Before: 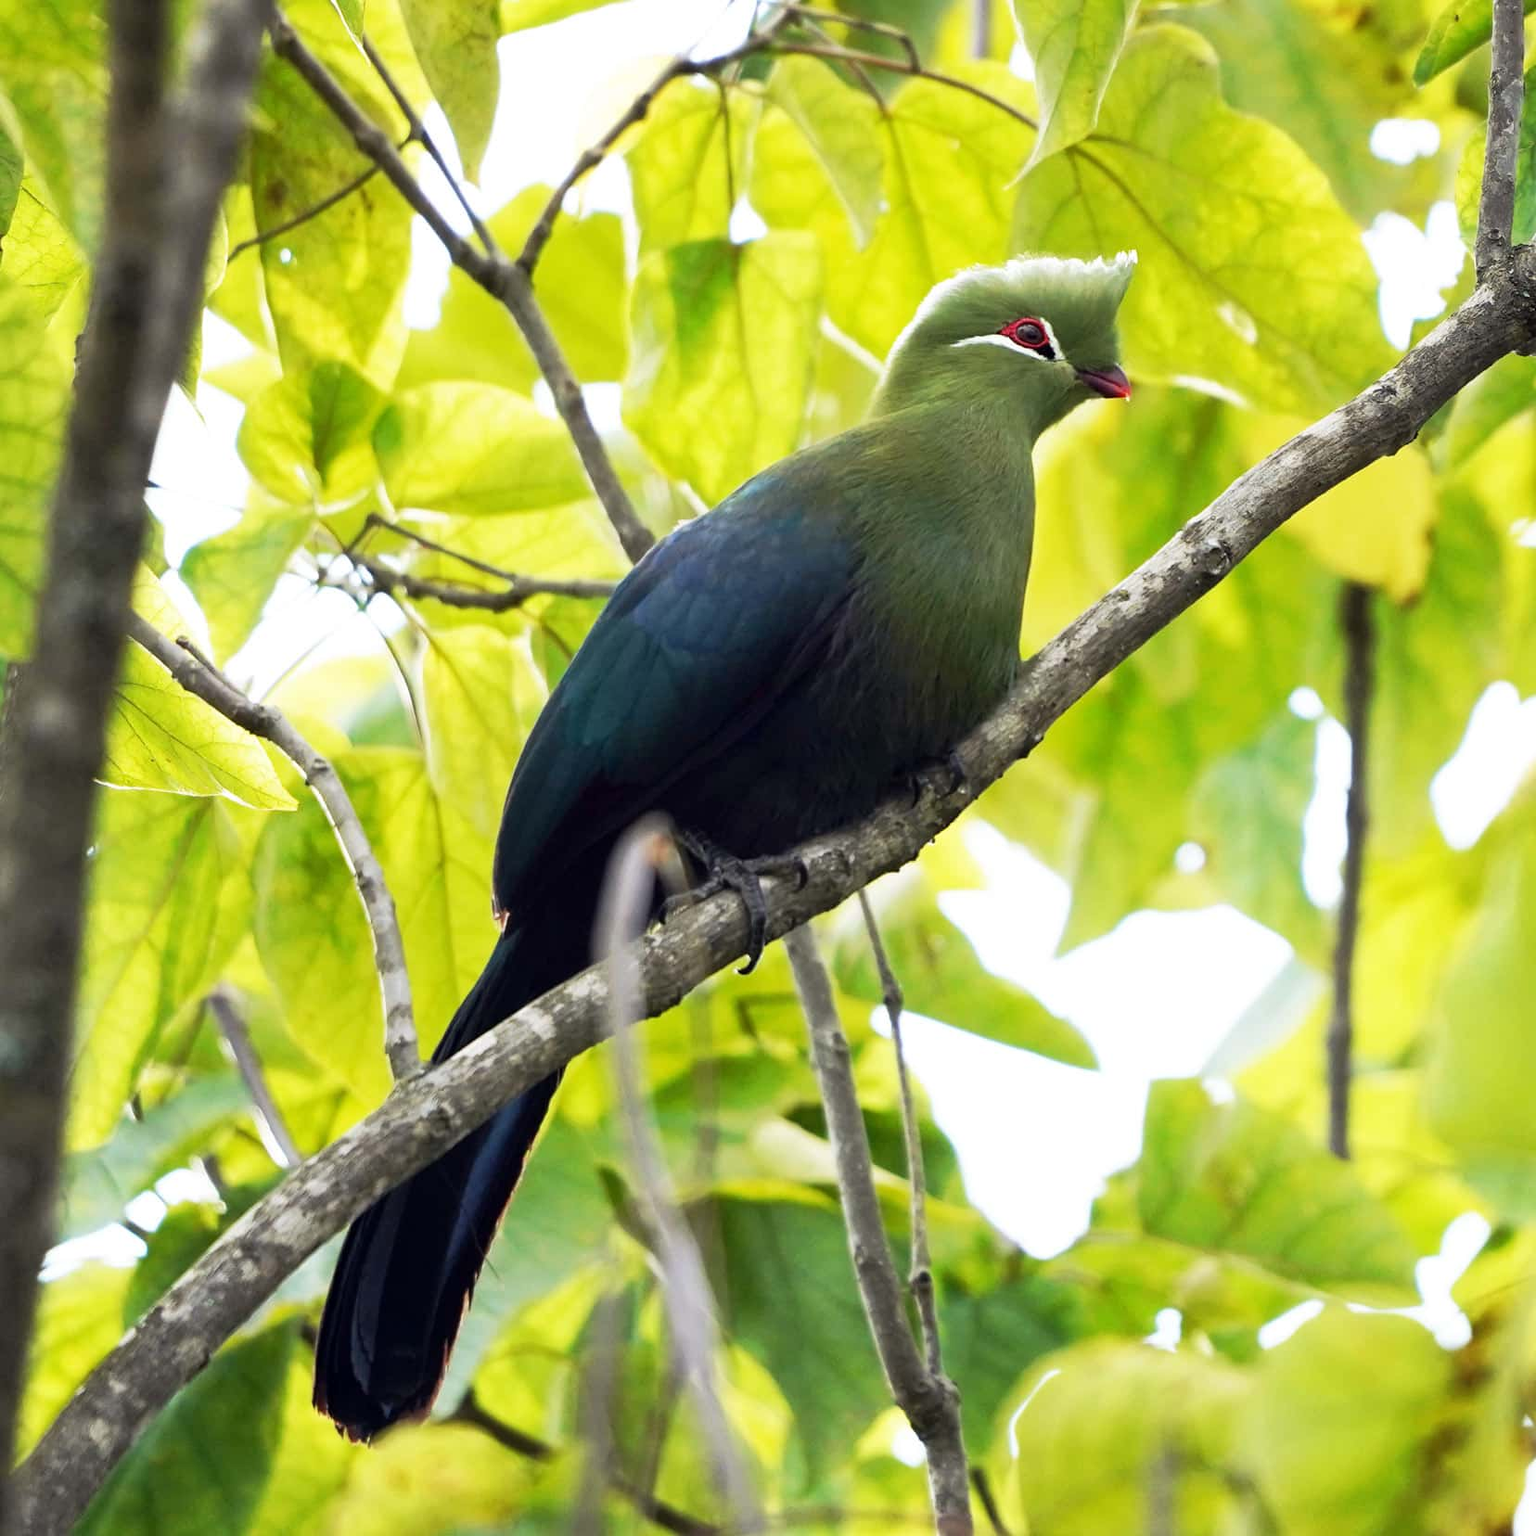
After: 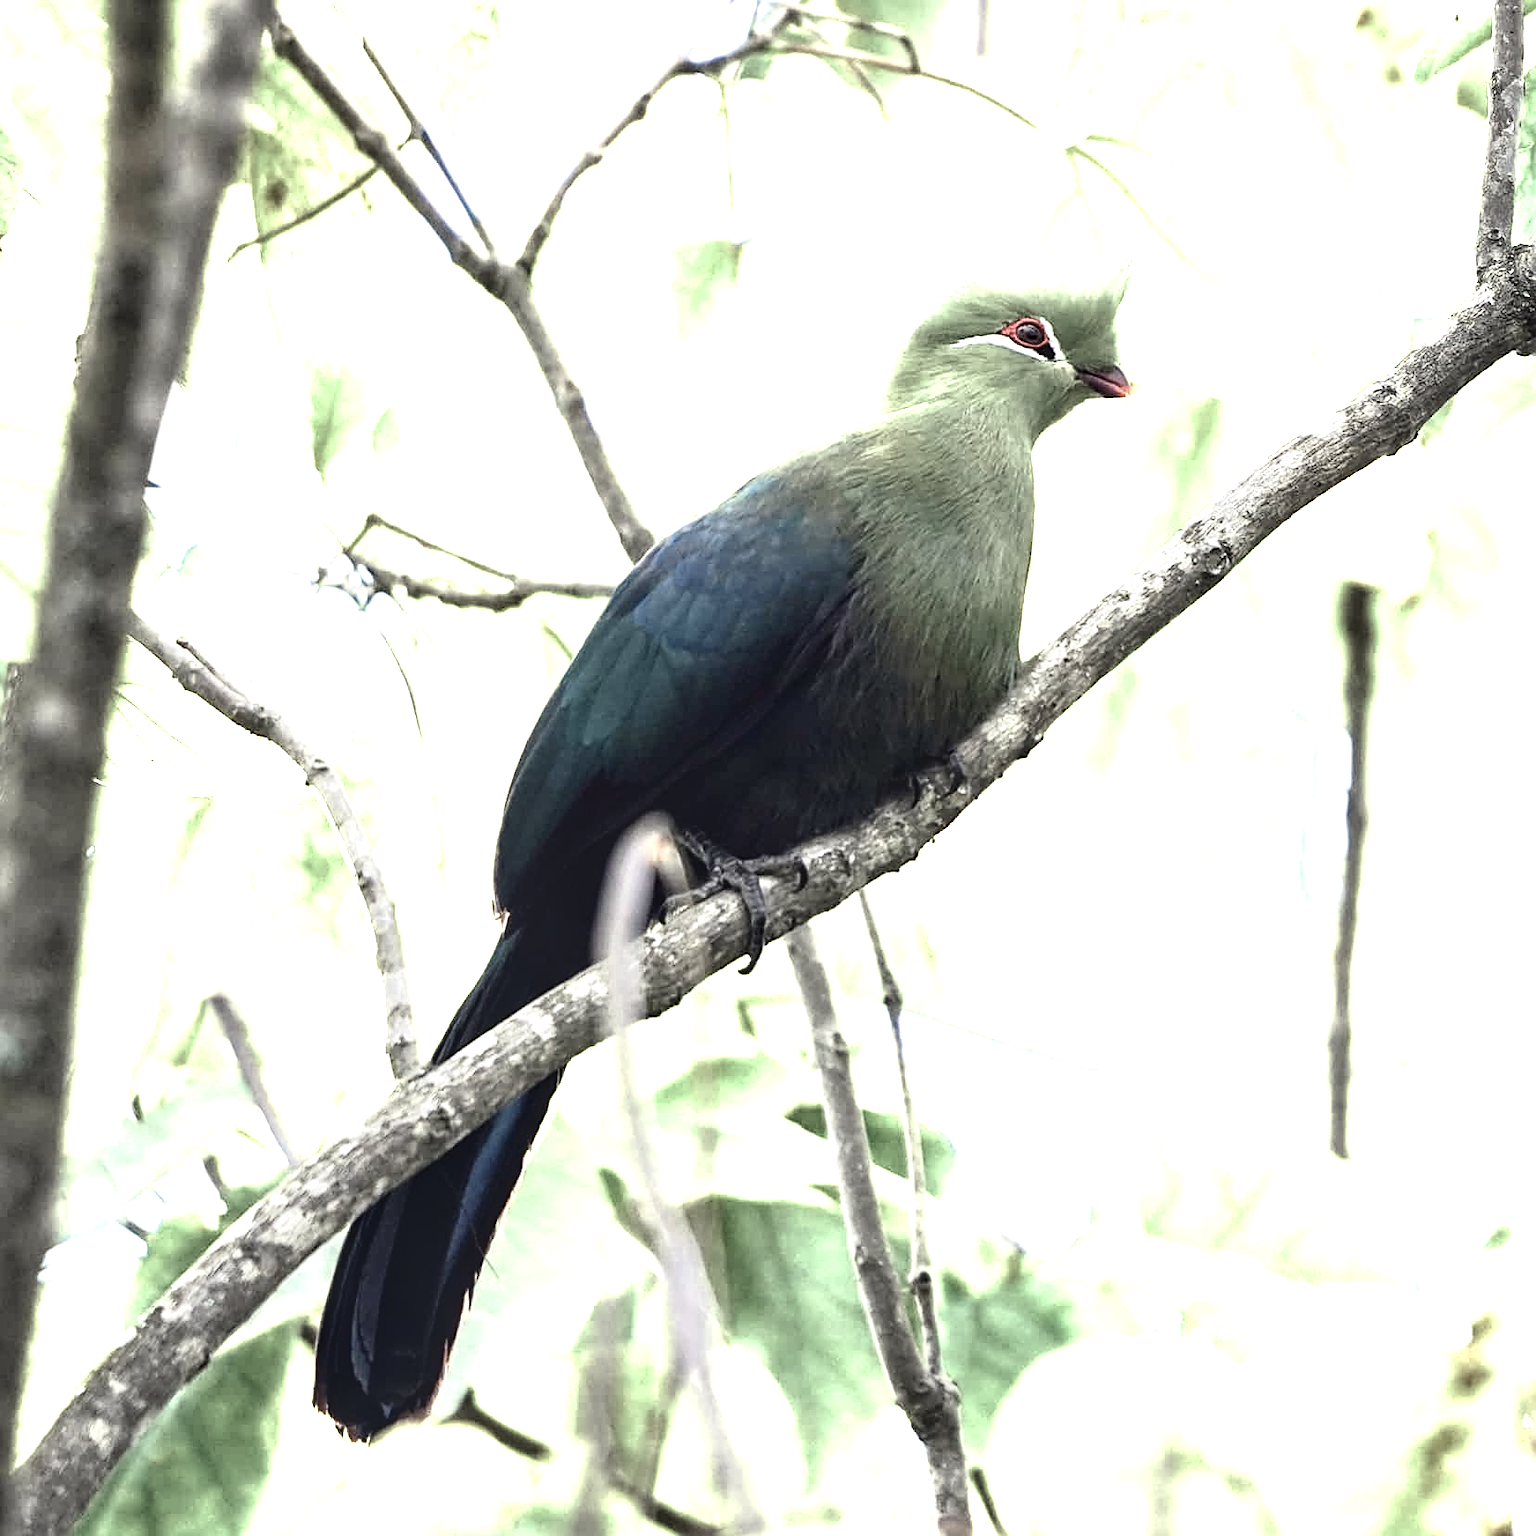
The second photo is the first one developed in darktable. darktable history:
sharpen: on, module defaults
local contrast: on, module defaults
tone equalizer: on, module defaults
tone curve: curves: ch0 [(0, 0) (0.003, 0.014) (0.011, 0.019) (0.025, 0.026) (0.044, 0.037) (0.069, 0.053) (0.1, 0.083) (0.136, 0.121) (0.177, 0.163) (0.224, 0.22) (0.277, 0.281) (0.335, 0.354) (0.399, 0.436) (0.468, 0.526) (0.543, 0.612) (0.623, 0.706) (0.709, 0.79) (0.801, 0.858) (0.898, 0.925) (1, 1)], color space Lab, independent channels, preserve colors none
exposure: black level correction -0.002, exposure 0.543 EV, compensate exposure bias true, compensate highlight preservation false
color zones: curves: ch0 [(0.25, 0.667) (0.758, 0.368)]; ch1 [(0.215, 0.245) (0.761, 0.373)]; ch2 [(0.247, 0.554) (0.761, 0.436)]
